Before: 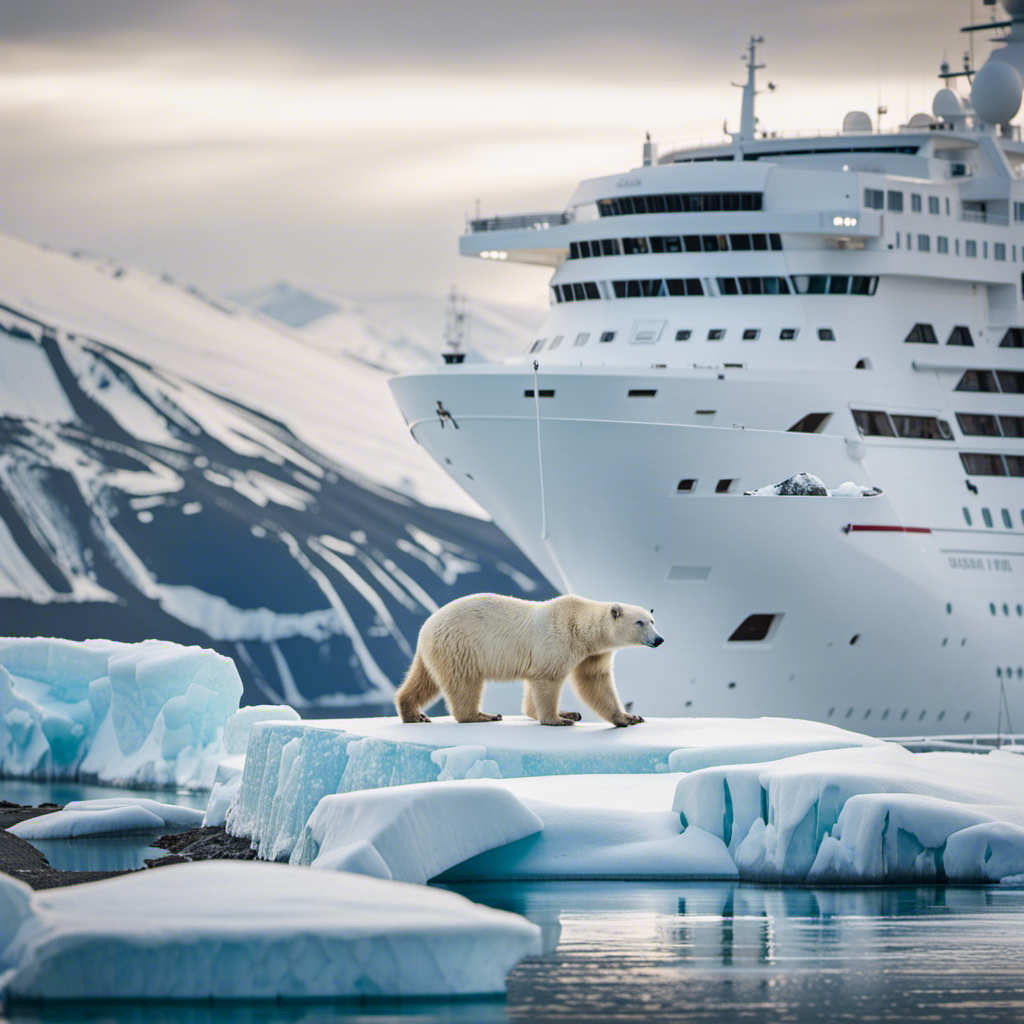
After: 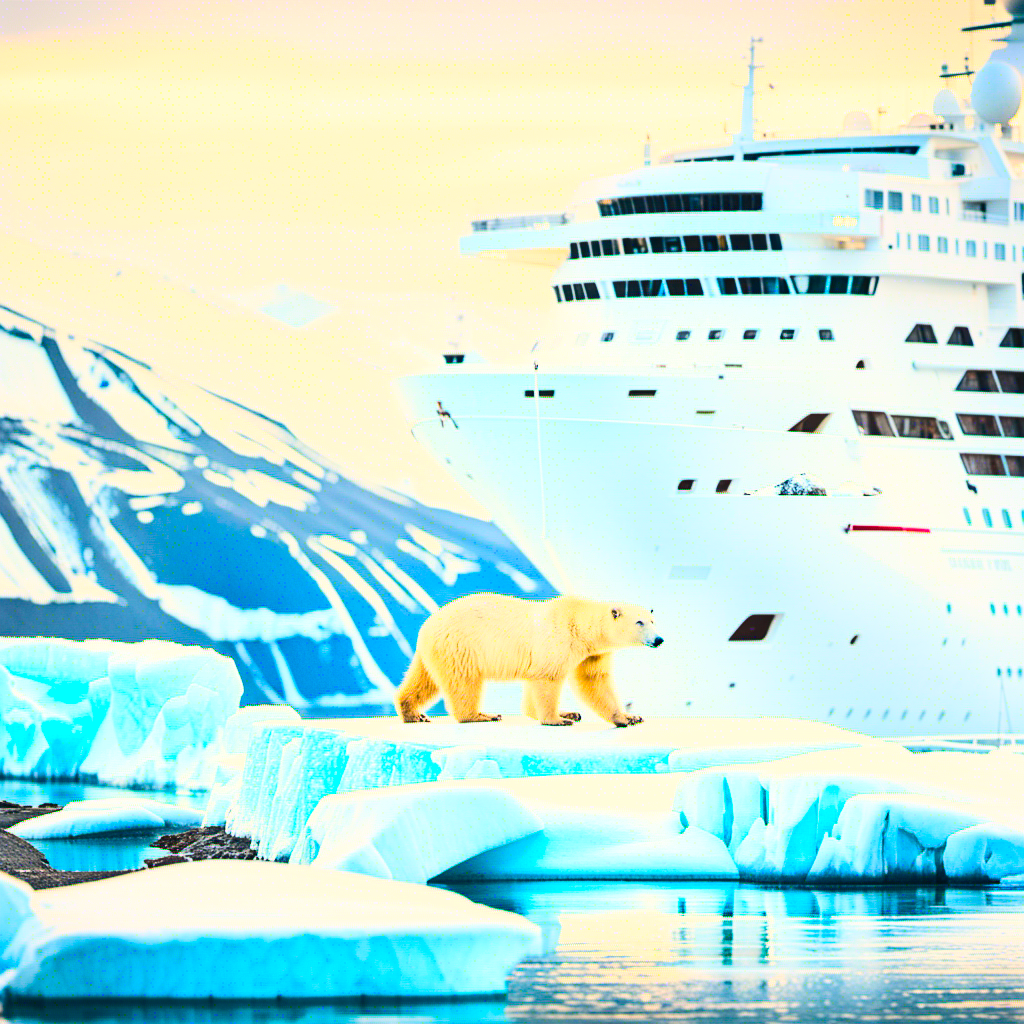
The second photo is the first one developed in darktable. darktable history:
exposure: exposure 0.217 EV, compensate highlight preservation false
contrast brightness saturation: contrast 0.24, brightness 0.26, saturation 0.39
color balance rgb: perceptual saturation grading › global saturation 20%, perceptual saturation grading › highlights -25%, perceptual saturation grading › shadows 25%, global vibrance 50%
base curve: curves: ch0 [(0, 0) (0.032, 0.037) (0.105, 0.228) (0.435, 0.76) (0.856, 0.983) (1, 1)]
white balance: red 1.045, blue 0.932
